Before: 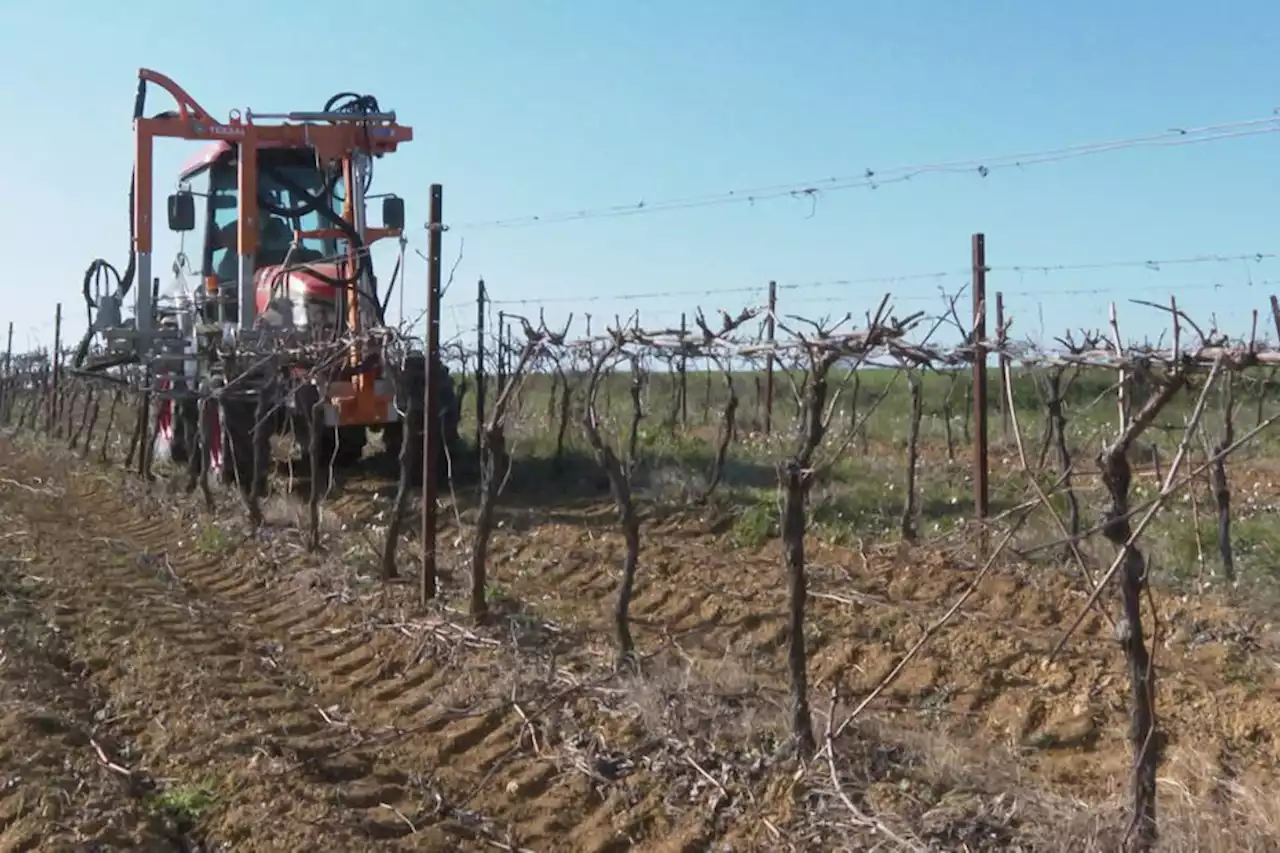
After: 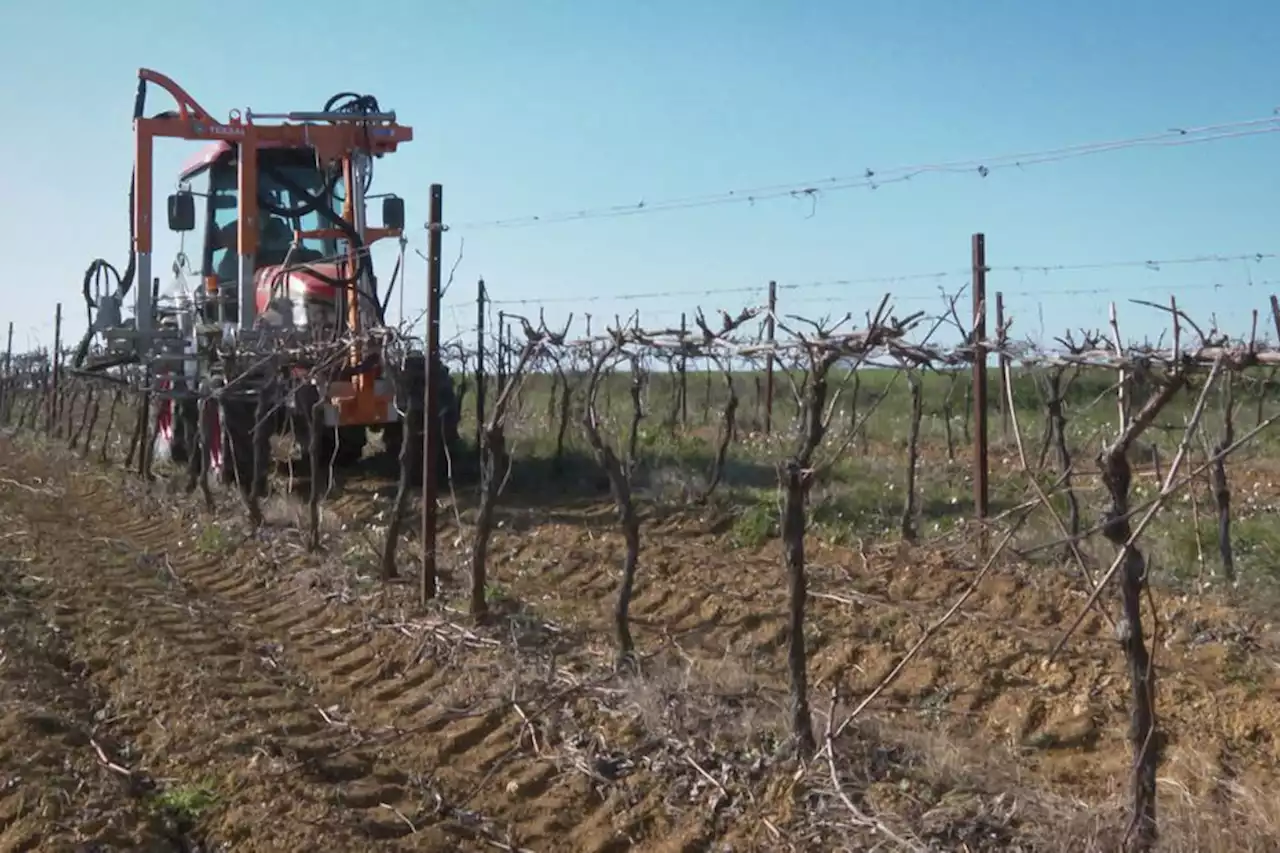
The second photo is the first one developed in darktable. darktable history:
base curve: curves: ch0 [(0, 0) (0.303, 0.277) (1, 1)]
vignetting: fall-off radius 60.1%, brightness -0.221, saturation 0.15, automatic ratio true
